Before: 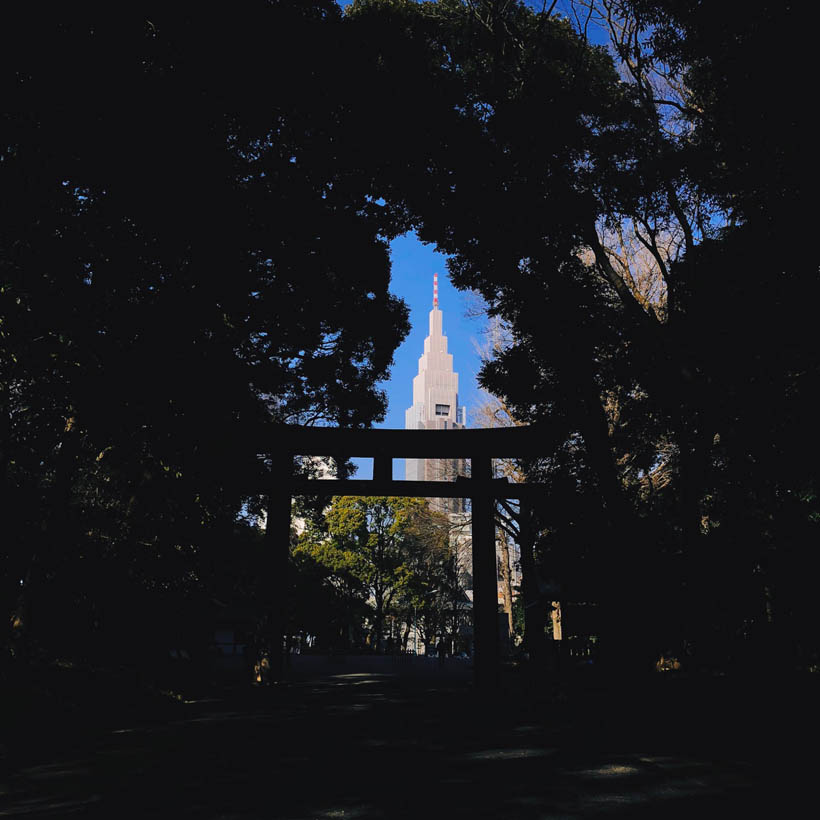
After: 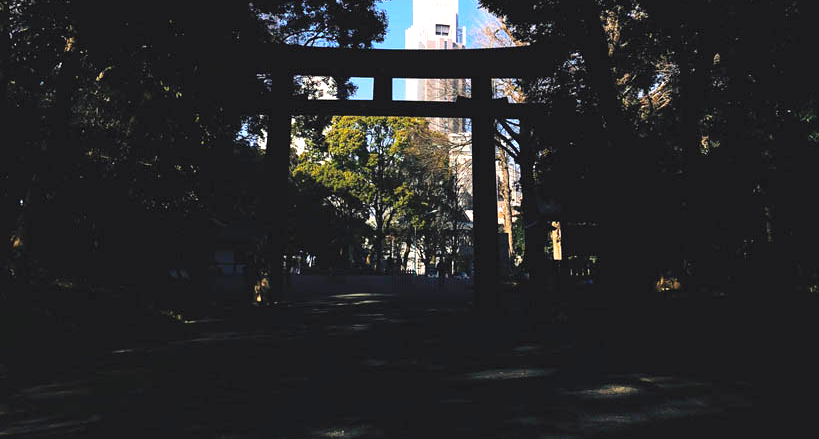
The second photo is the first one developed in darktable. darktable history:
exposure: black level correction 0, exposure 1.1 EV, compensate highlight preservation false
crop and rotate: top 46.376%, right 0.06%
